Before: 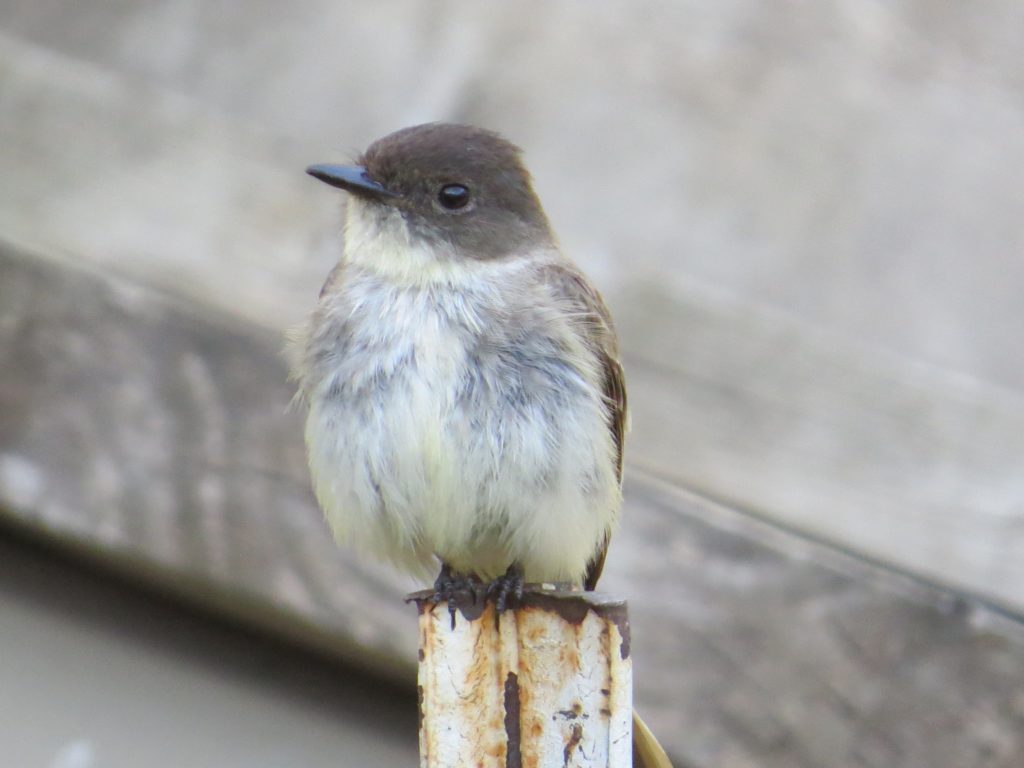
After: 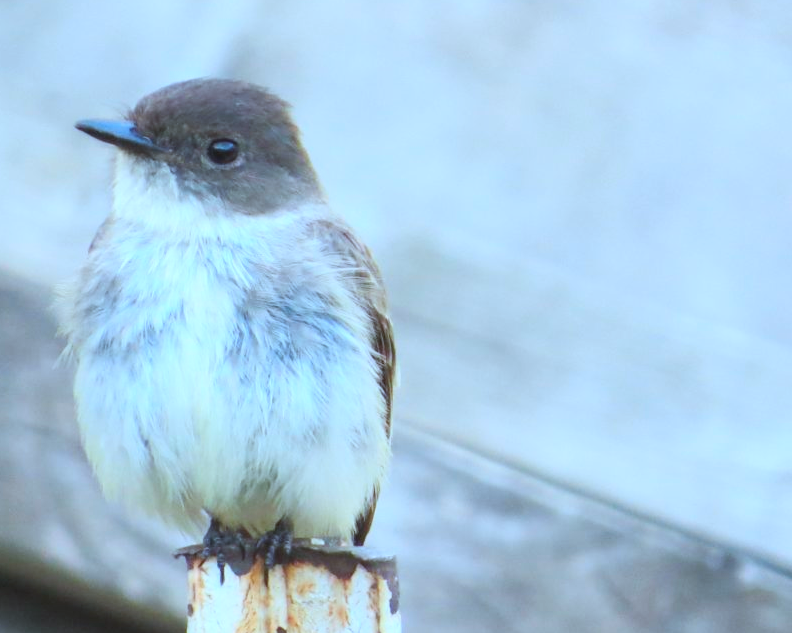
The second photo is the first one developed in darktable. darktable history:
contrast brightness saturation: contrast 0.202, brightness 0.162, saturation 0.227
color correction: highlights a* -8.77, highlights b* -22.95
crop: left 22.647%, top 5.89%, bottom 11.681%
